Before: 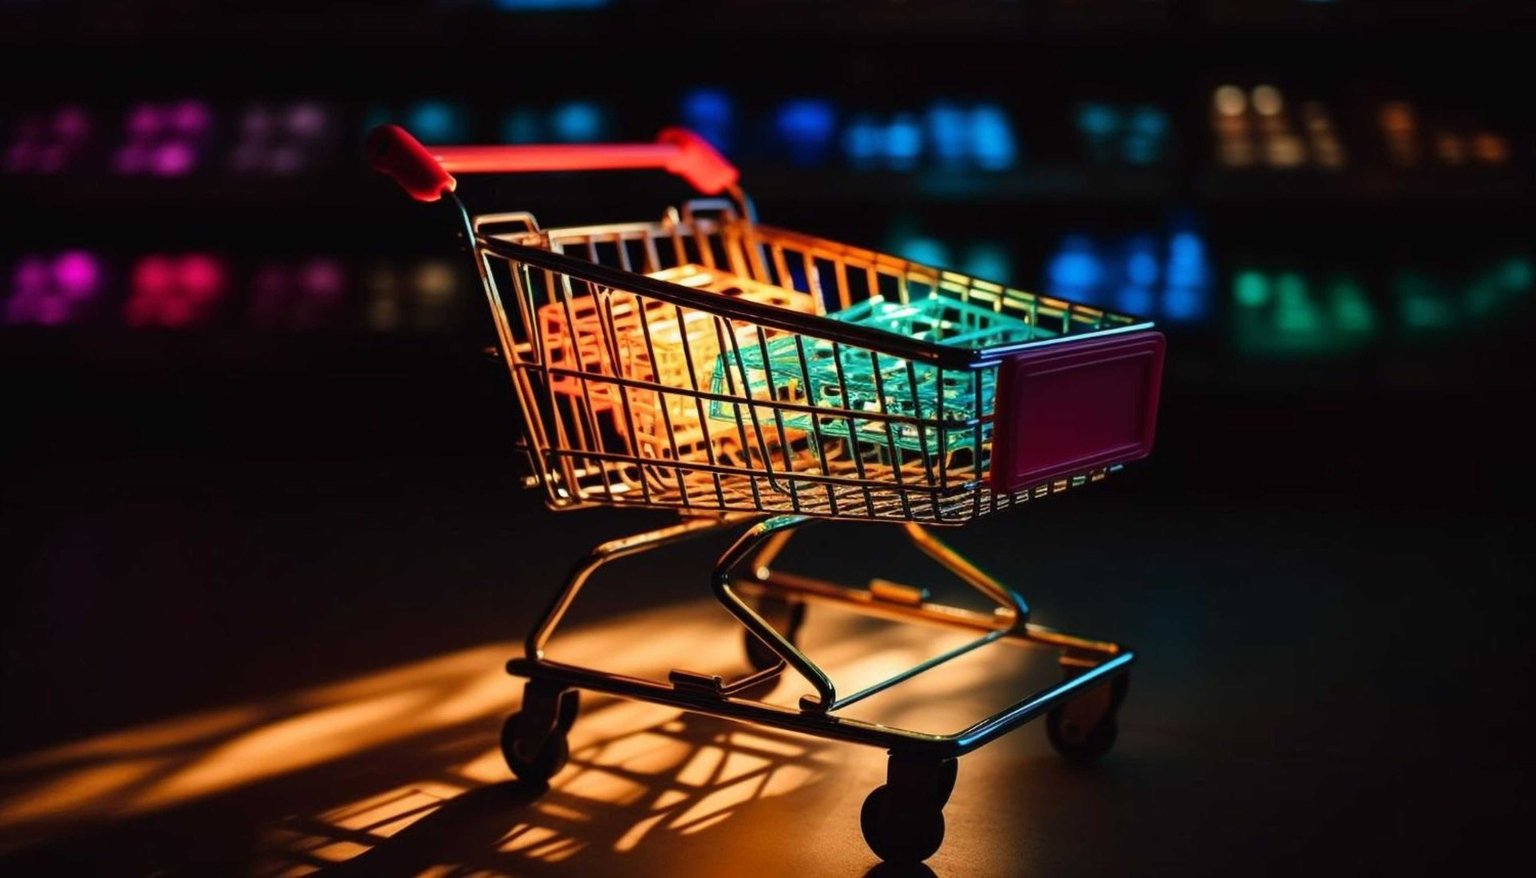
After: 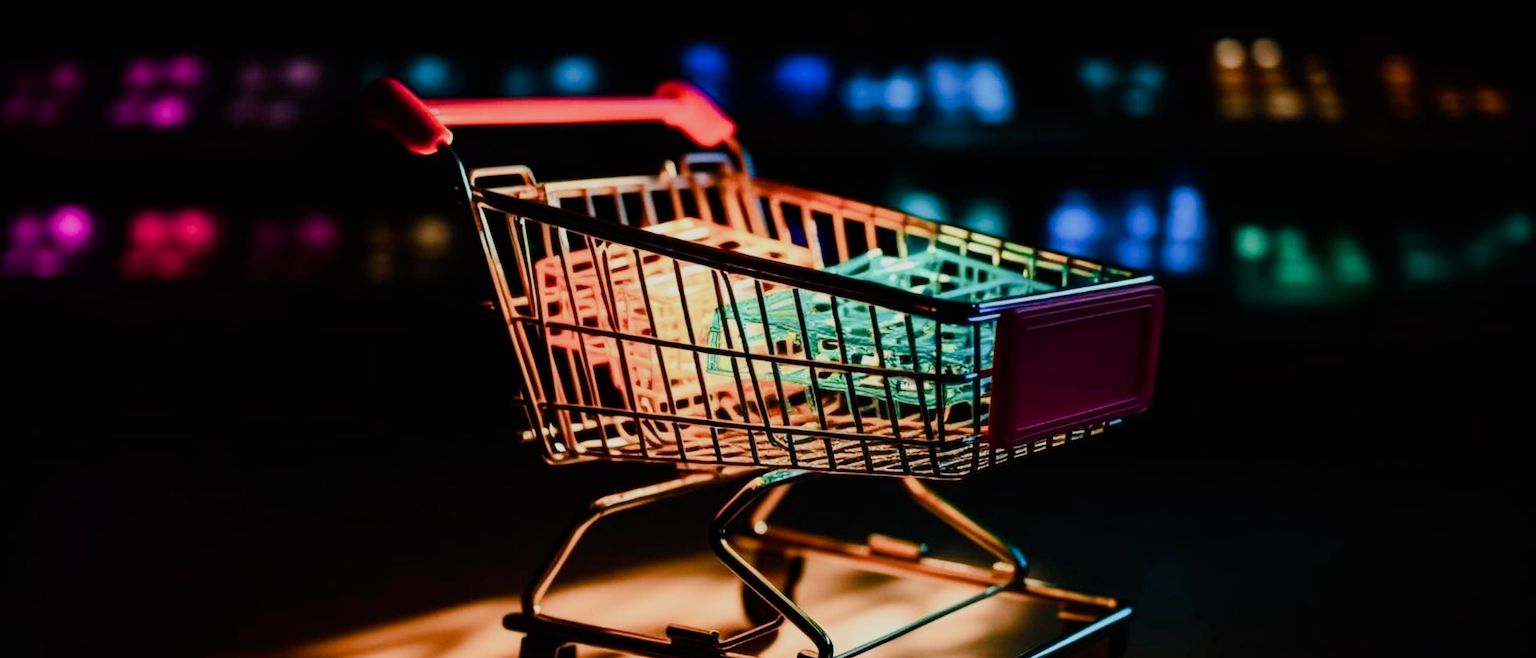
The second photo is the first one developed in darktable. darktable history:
color balance rgb: shadows lift › chroma 1%, shadows lift › hue 113°, highlights gain › chroma 0.2%, highlights gain › hue 333°, perceptual saturation grading › global saturation 20%, perceptual saturation grading › highlights -50%, perceptual saturation grading › shadows 25%, contrast -20%
crop: left 0.387%, top 5.469%, bottom 19.809%
filmic rgb: black relative exposure -7.65 EV, white relative exposure 4.56 EV, hardness 3.61
tone equalizer: -8 EV -1.08 EV, -7 EV -1.01 EV, -6 EV -0.867 EV, -5 EV -0.578 EV, -3 EV 0.578 EV, -2 EV 0.867 EV, -1 EV 1.01 EV, +0 EV 1.08 EV, edges refinement/feathering 500, mask exposure compensation -1.57 EV, preserve details no
